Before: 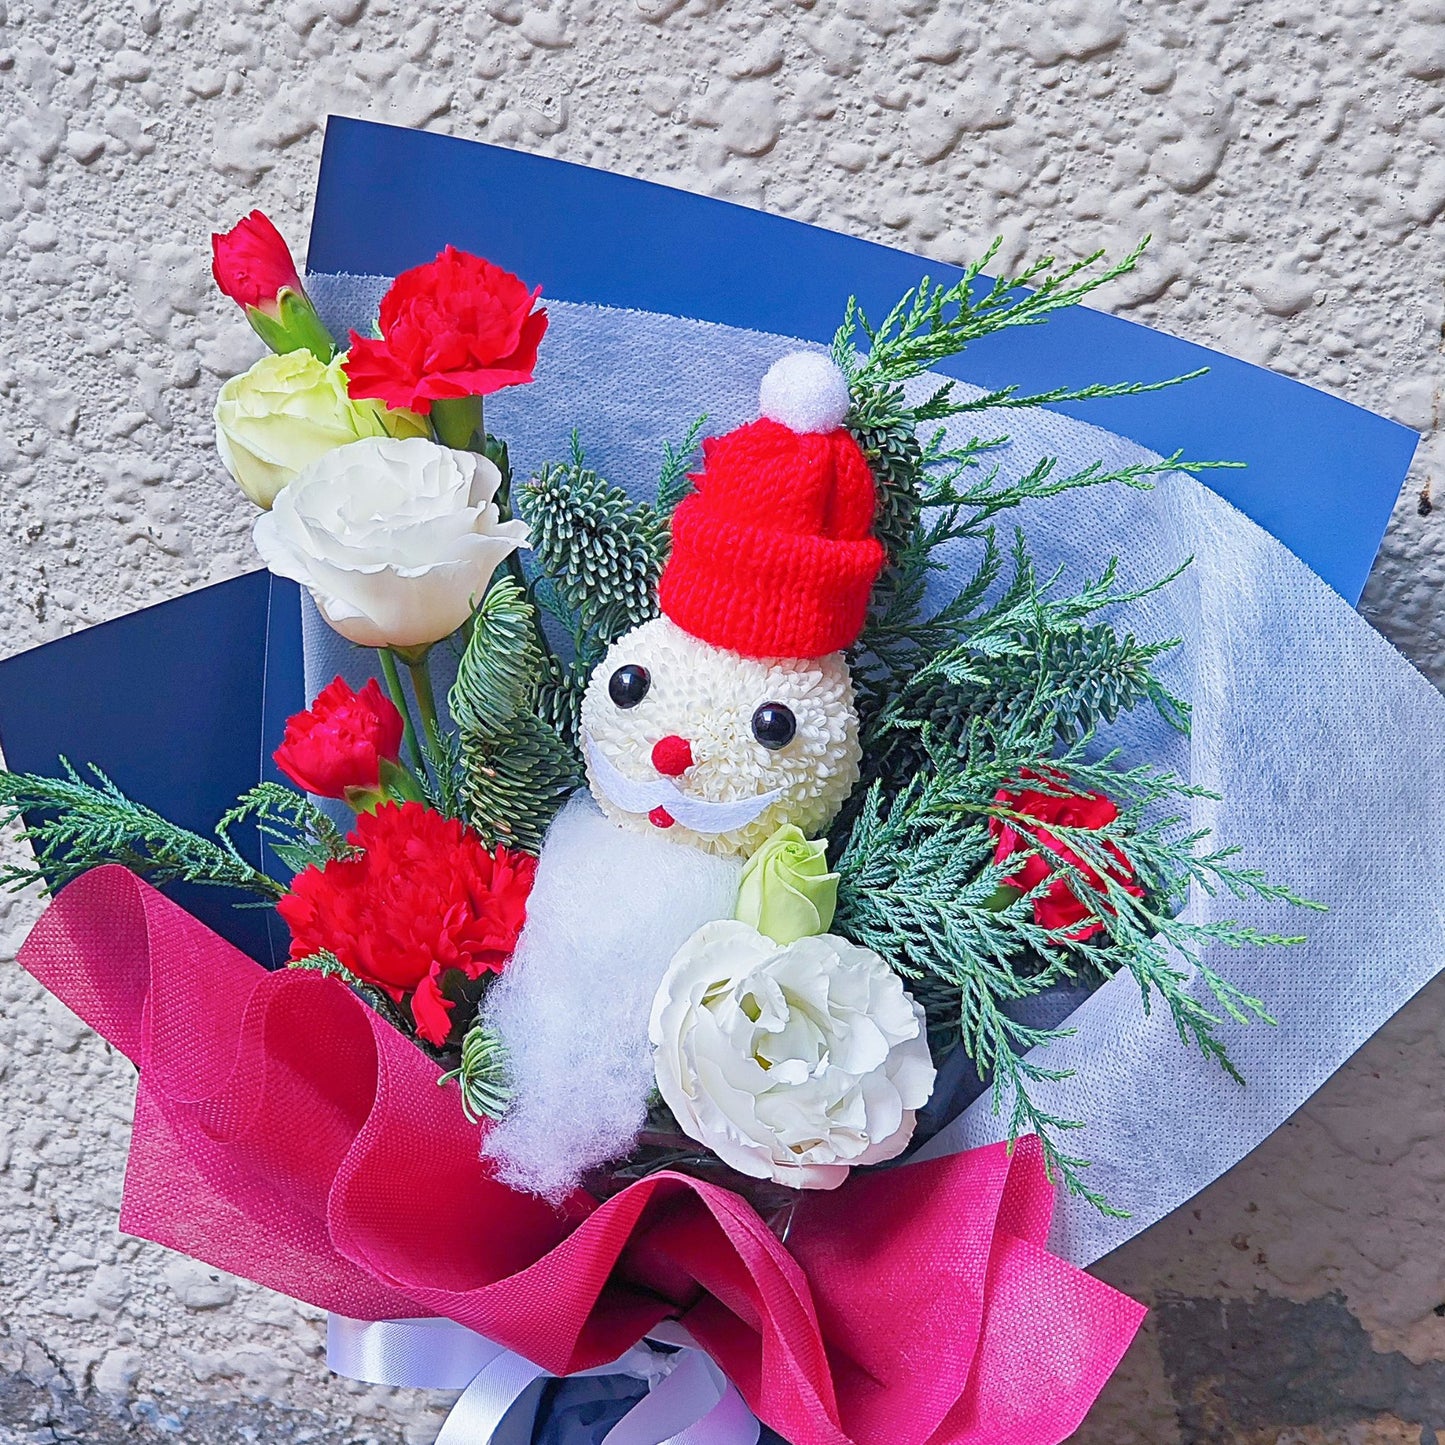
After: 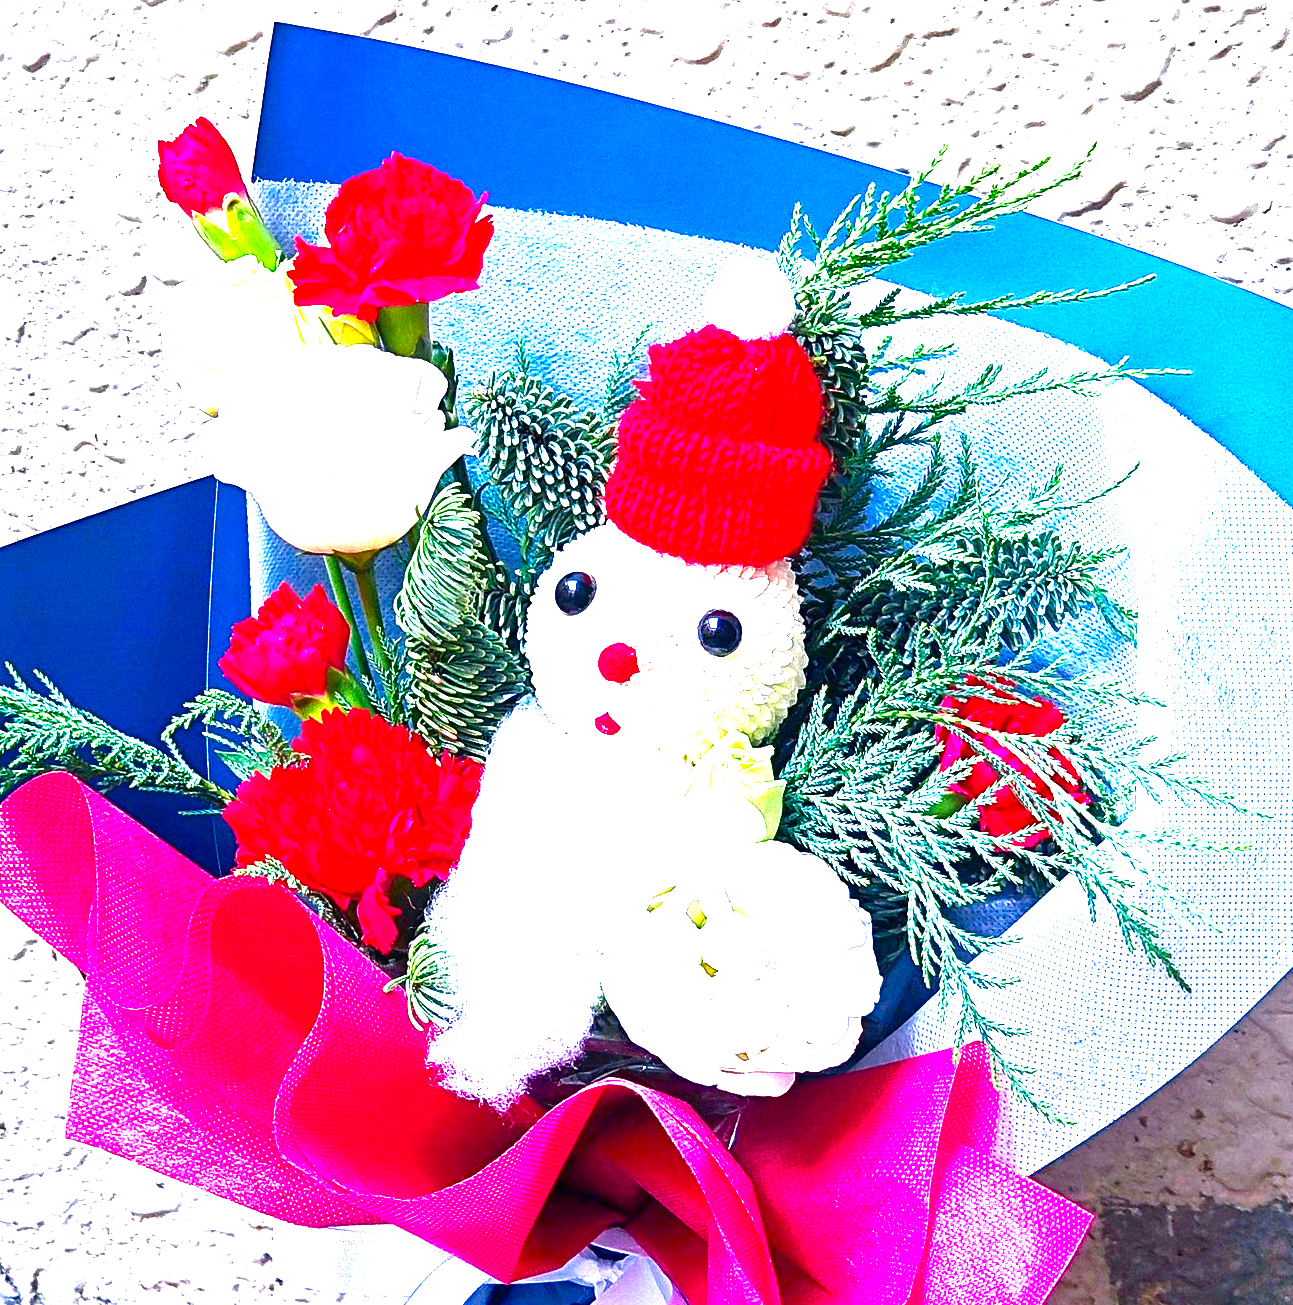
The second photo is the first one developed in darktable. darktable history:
exposure: black level correction 0, exposure 2.1 EV, compensate highlight preservation false
crop: left 3.751%, top 6.442%, right 6.751%, bottom 3.214%
color correction: highlights b* -0.018, saturation 1.35
contrast brightness saturation: brightness -0.505
